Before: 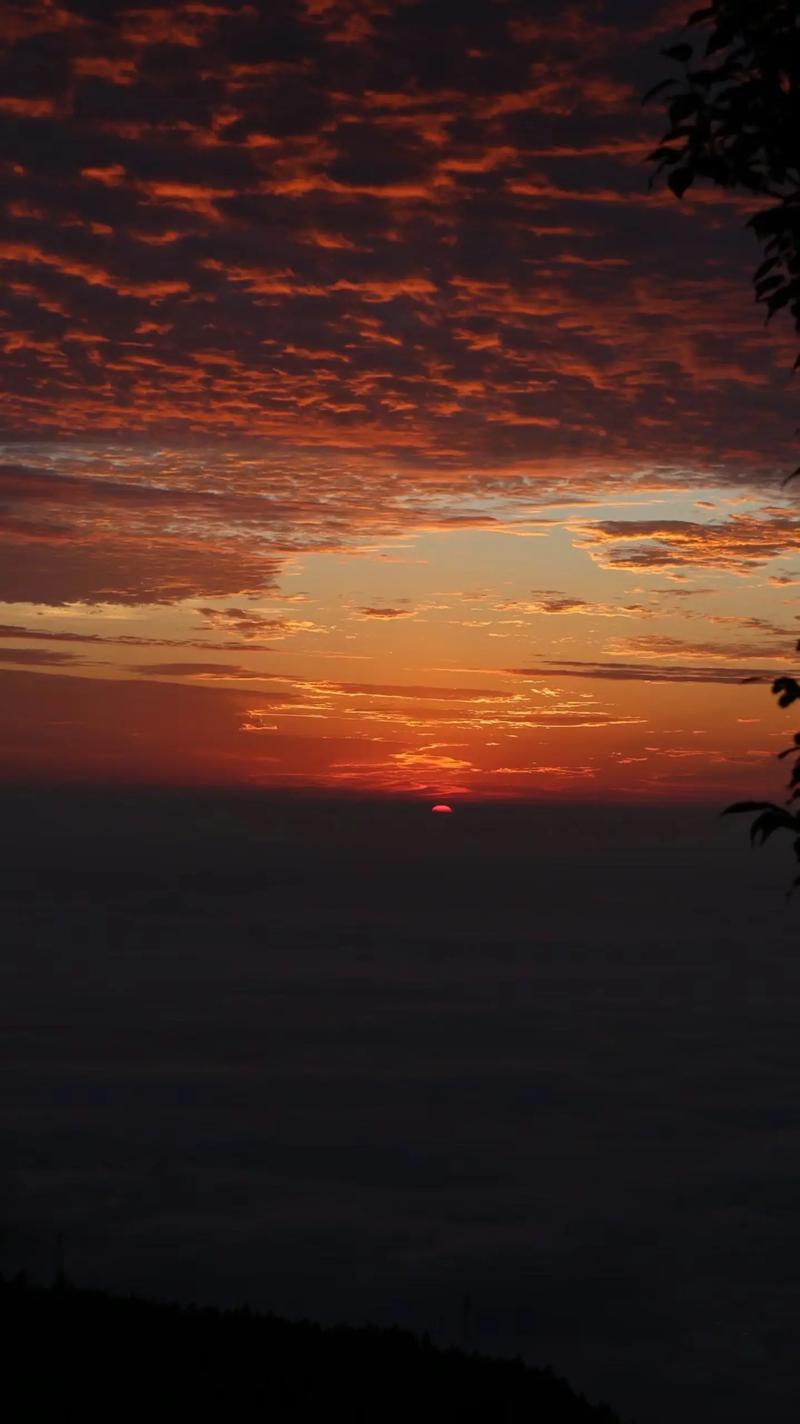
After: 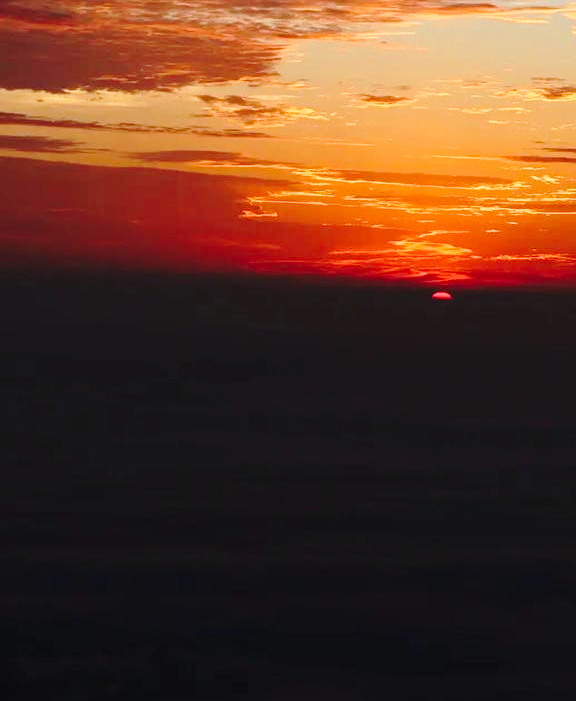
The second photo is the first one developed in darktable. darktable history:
base curve: curves: ch0 [(0, 0) (0.036, 0.037) (0.121, 0.228) (0.46, 0.76) (0.859, 0.983) (1, 1)], preserve colors none
crop: top 36.028%, right 27.938%, bottom 14.688%
exposure: black level correction 0.001, compensate exposure bias true, compensate highlight preservation false
